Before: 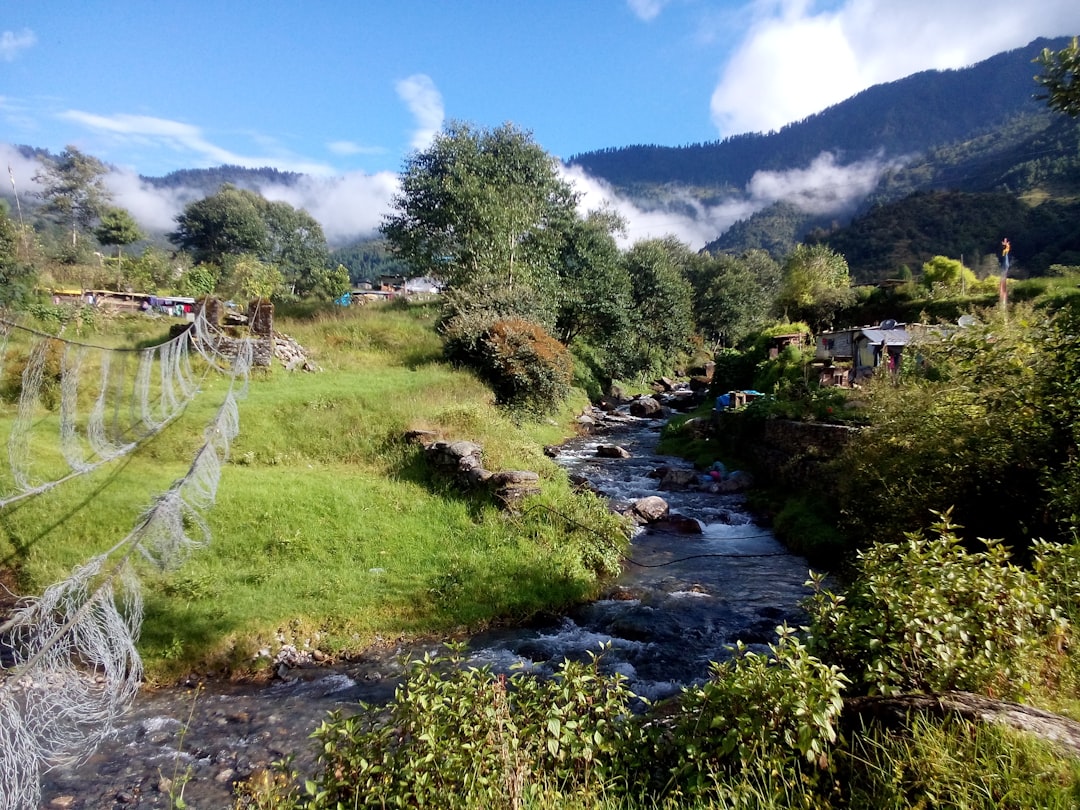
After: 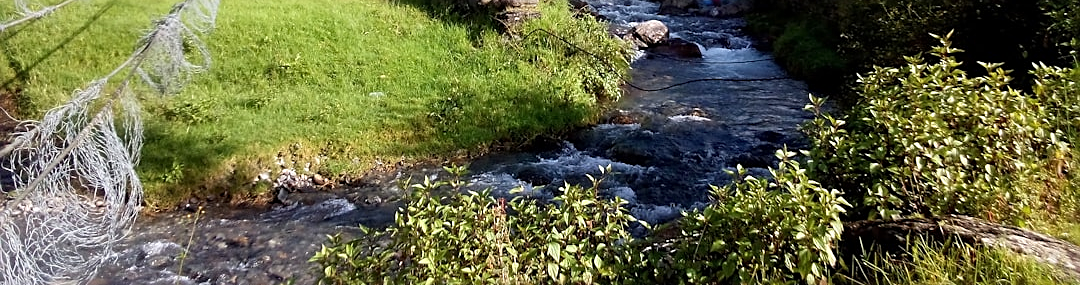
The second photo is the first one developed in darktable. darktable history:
crop and rotate: top 58.87%, bottom 5.882%
sharpen: on, module defaults
exposure: exposure 0.216 EV, compensate highlight preservation false
